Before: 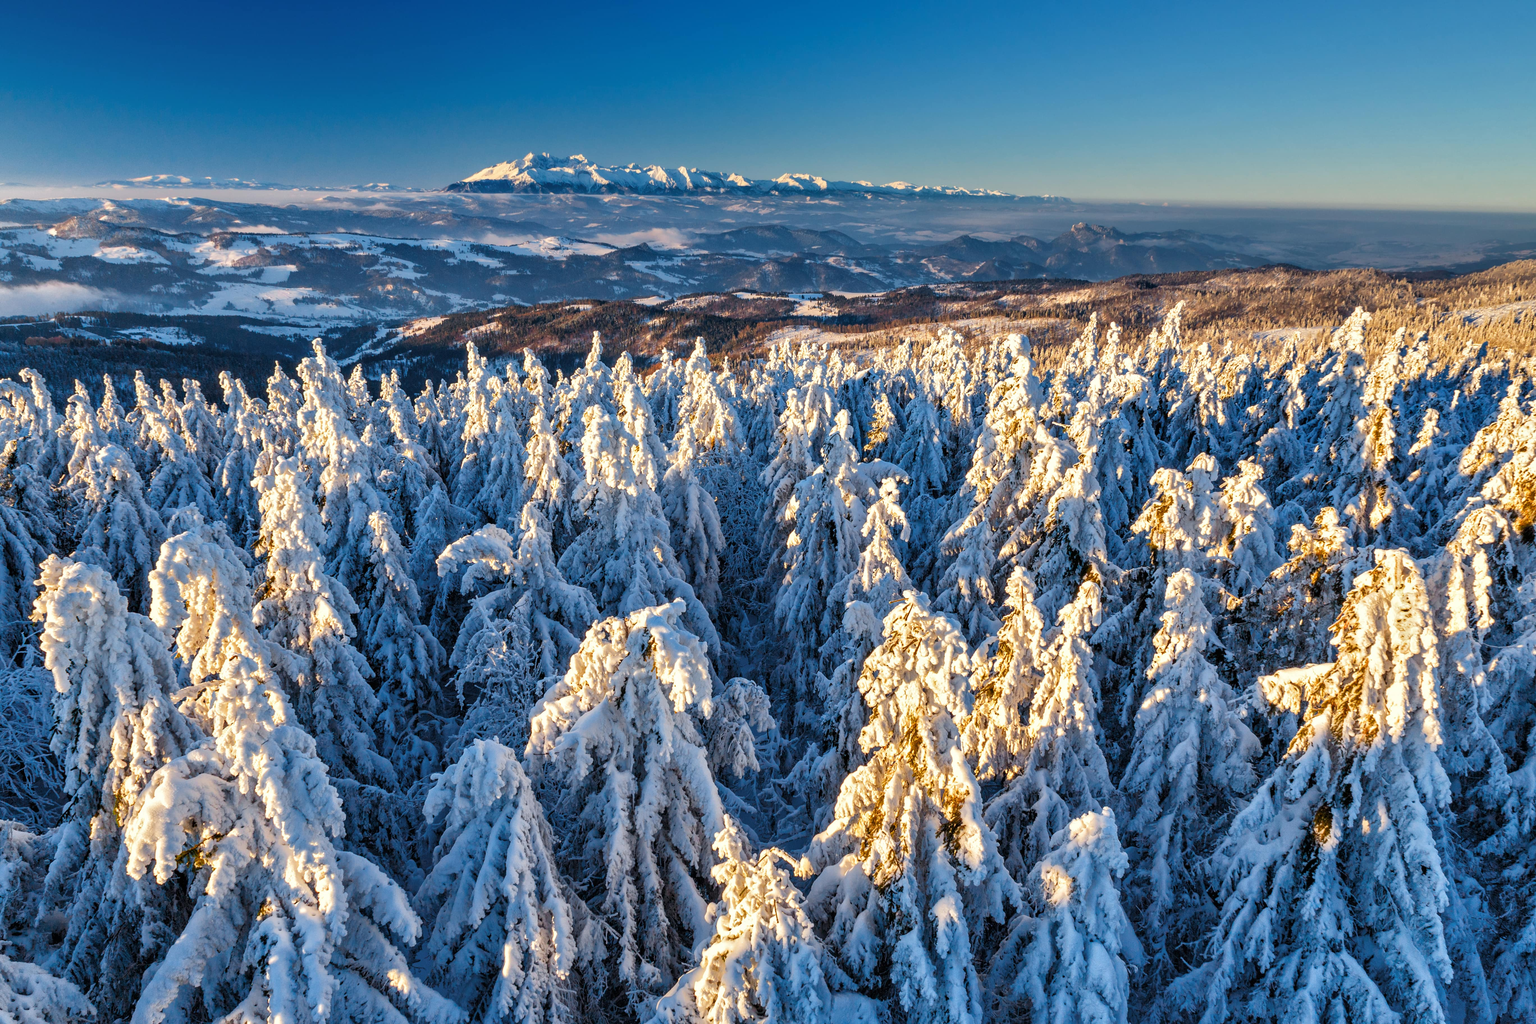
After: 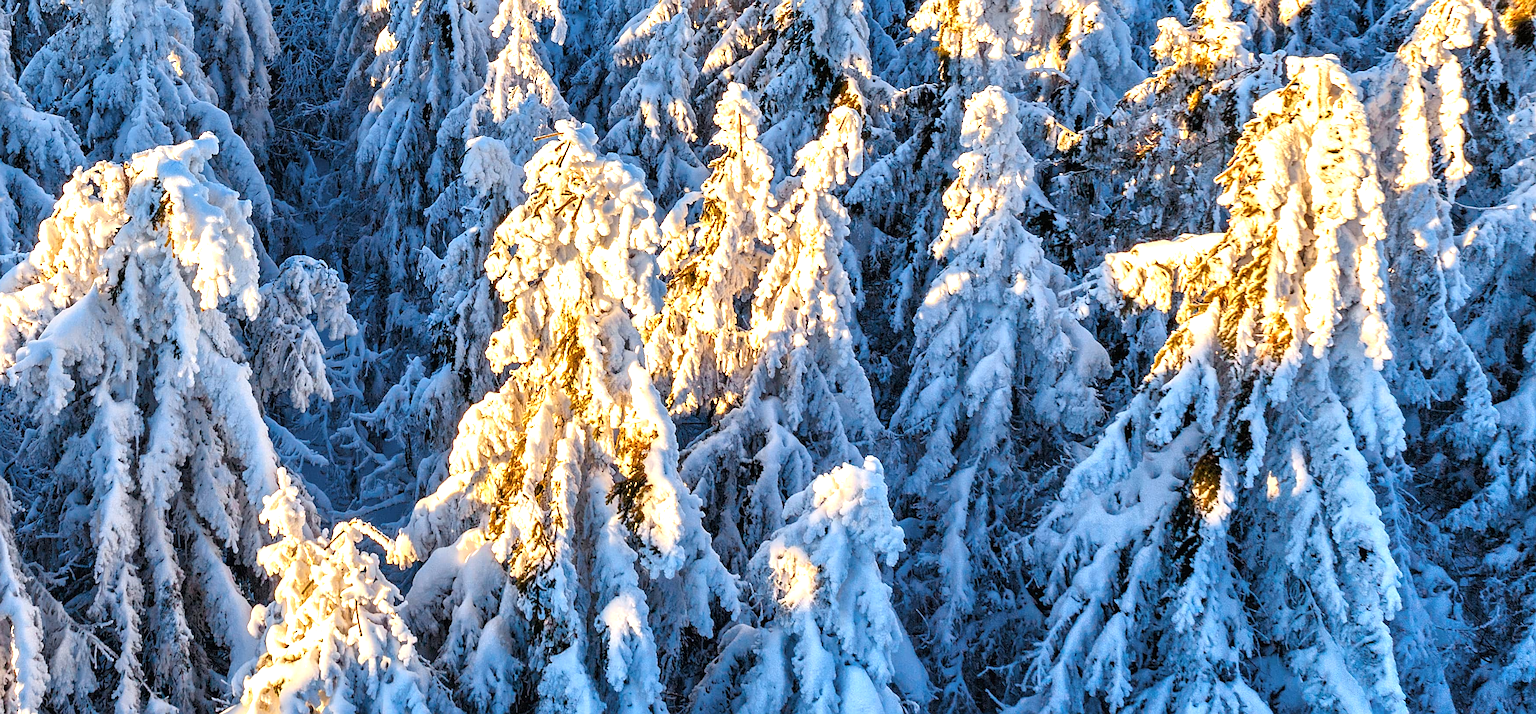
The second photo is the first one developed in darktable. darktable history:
sharpen: on, module defaults
crop and rotate: left 35.502%, top 50.105%, bottom 4.882%
exposure: black level correction 0, exposure 0.696 EV, compensate highlight preservation false
